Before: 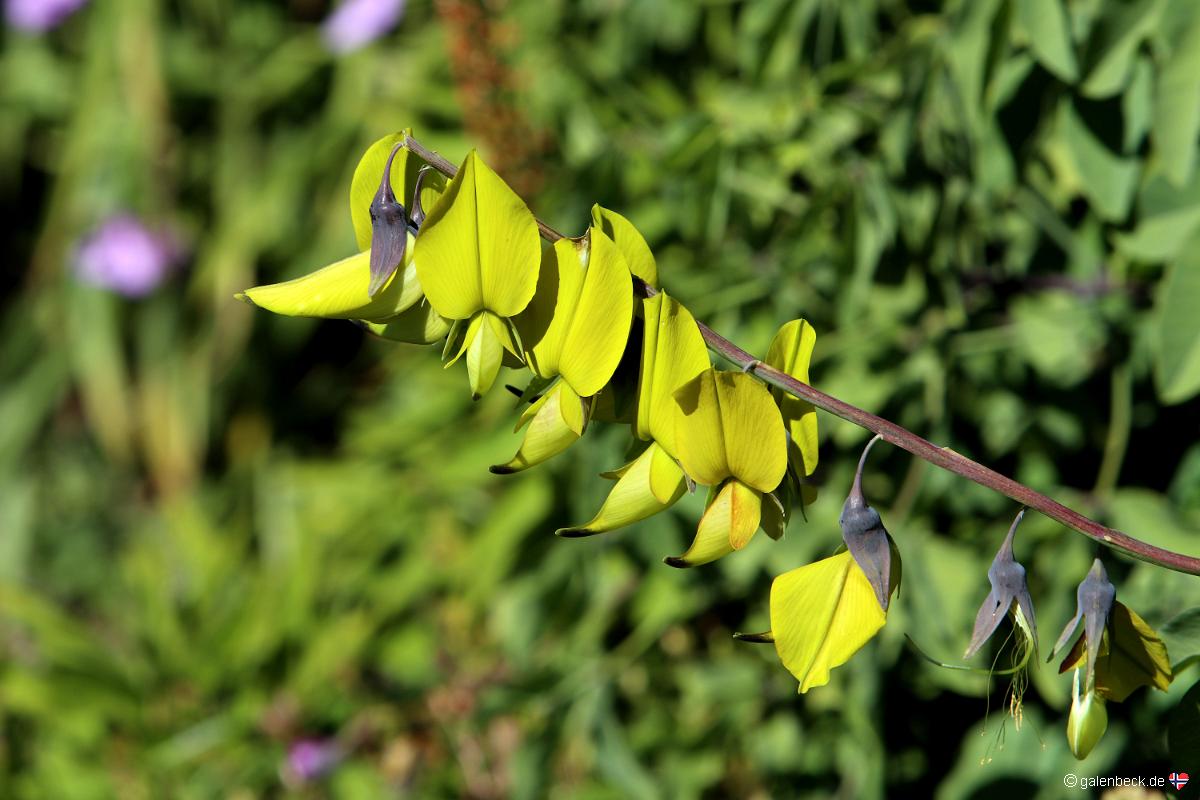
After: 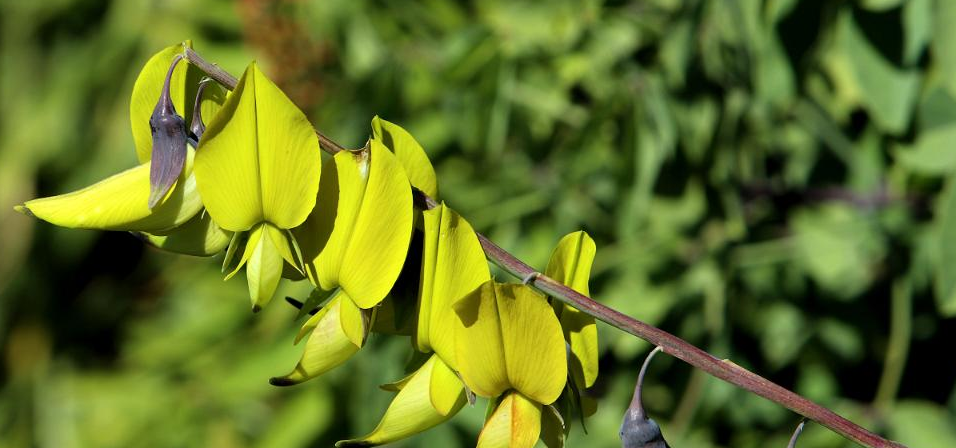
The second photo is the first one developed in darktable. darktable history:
crop: left 18.388%, top 11.123%, right 1.865%, bottom 32.801%
